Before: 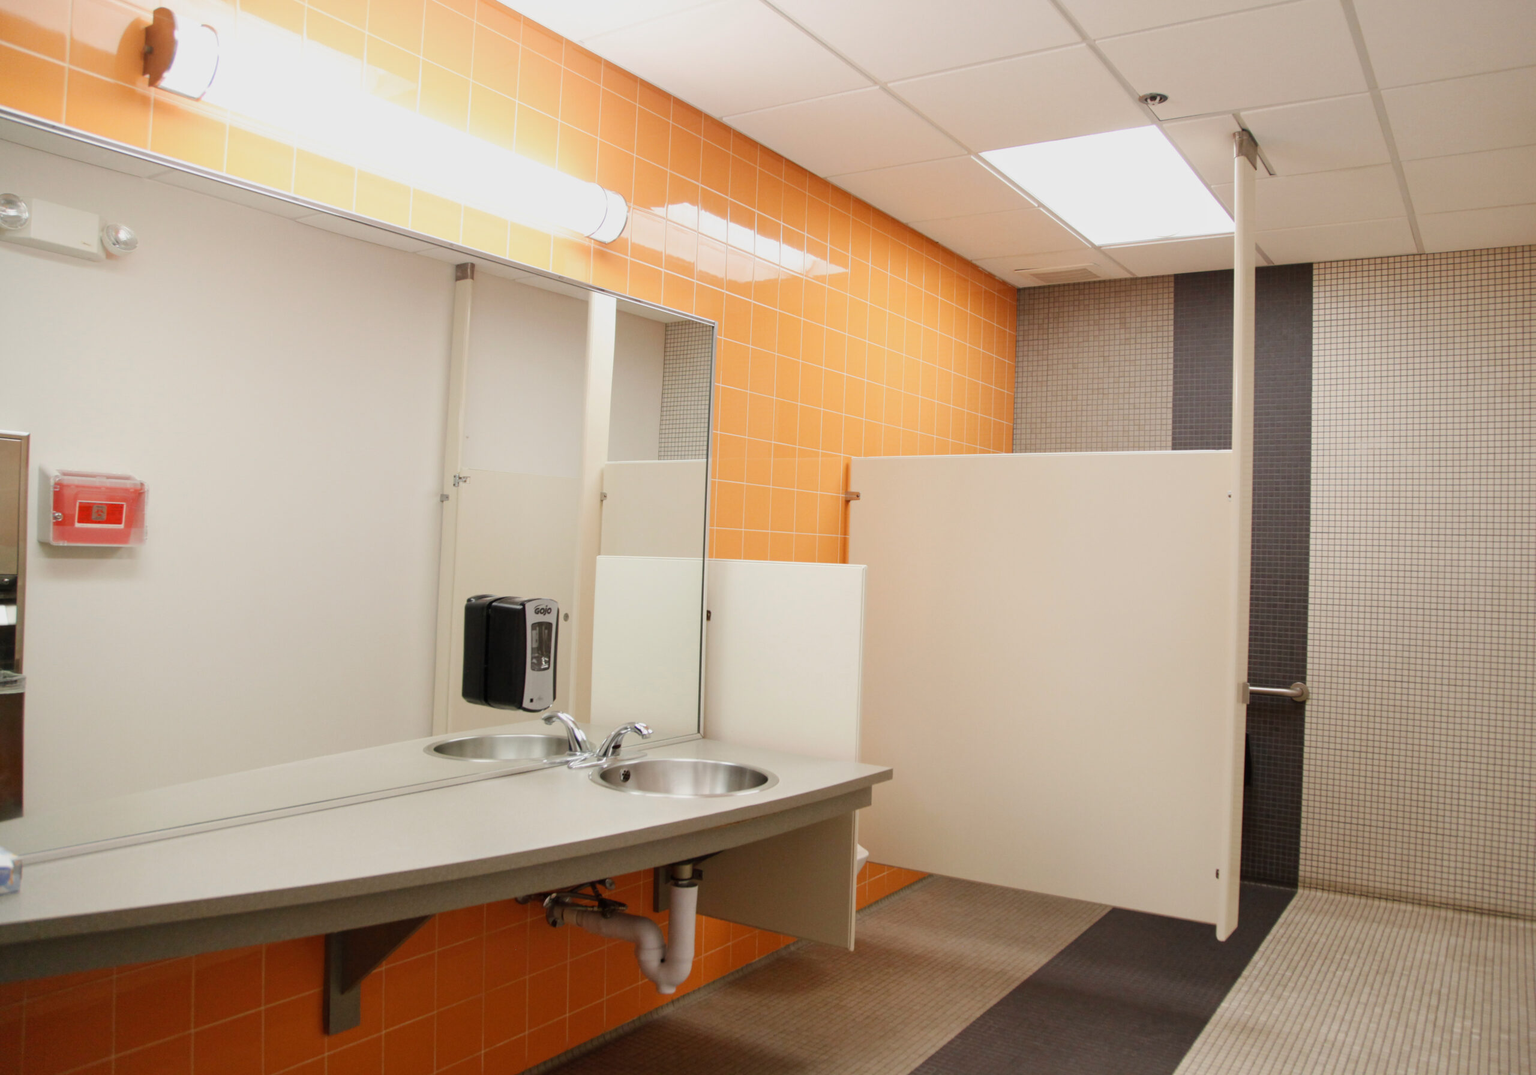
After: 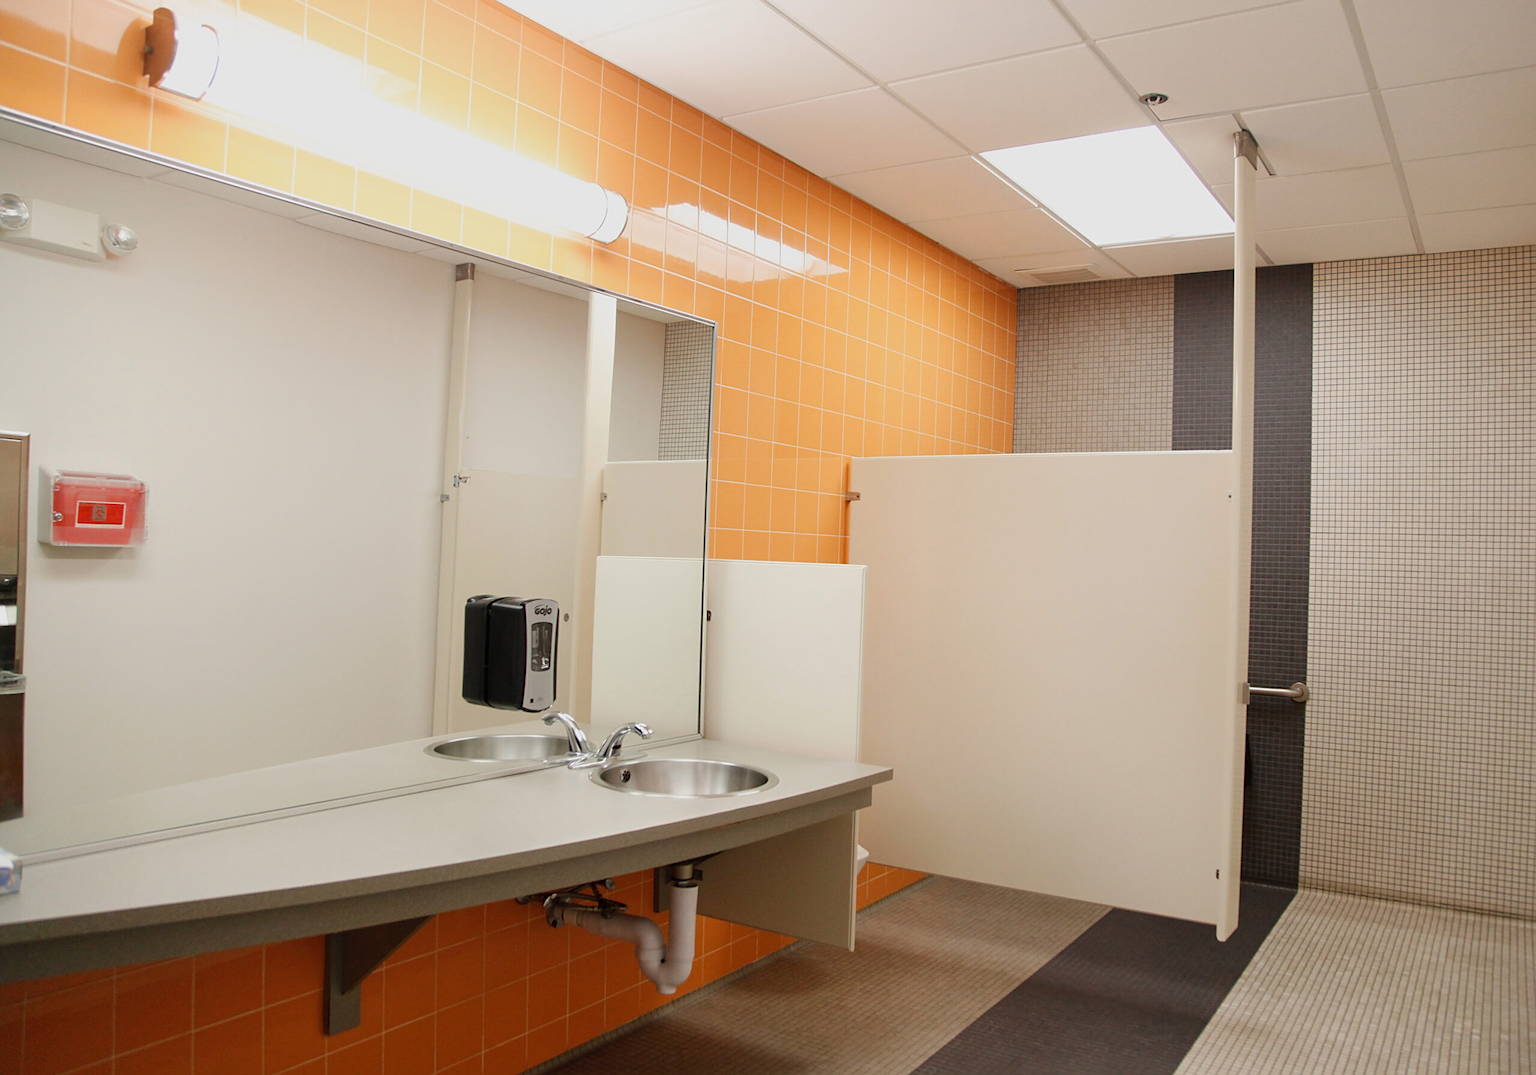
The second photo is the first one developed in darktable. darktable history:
exposure: exposure -0.063 EV, compensate highlight preservation false
sharpen: on, module defaults
